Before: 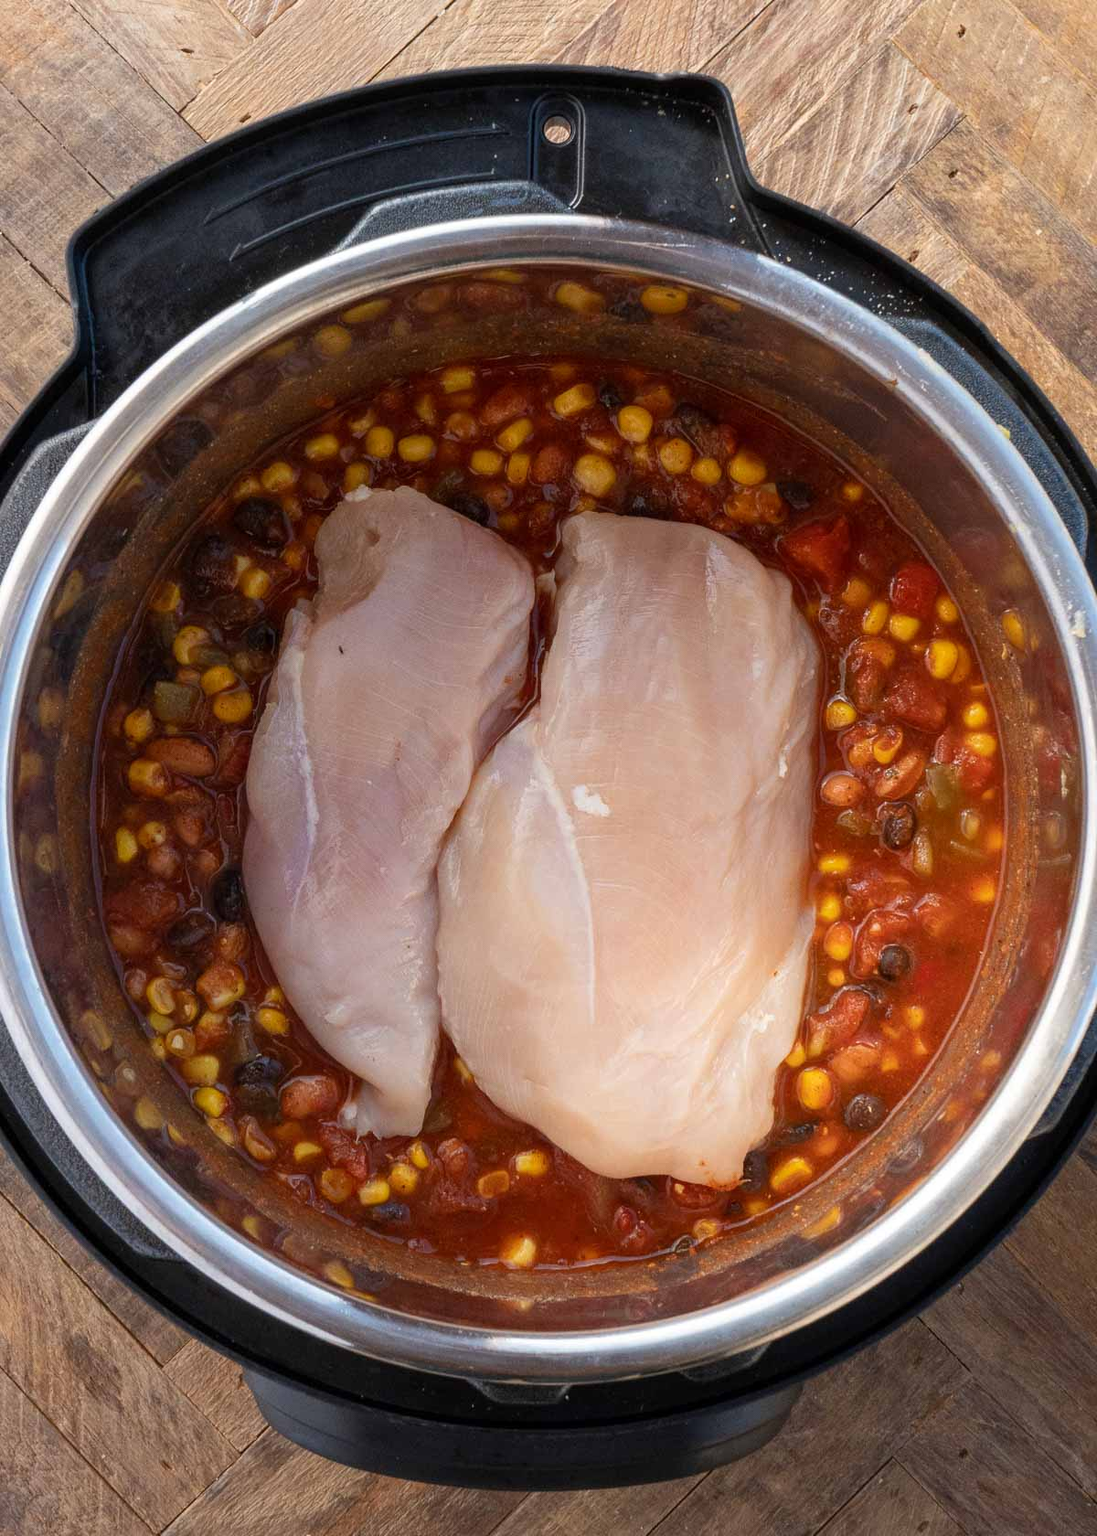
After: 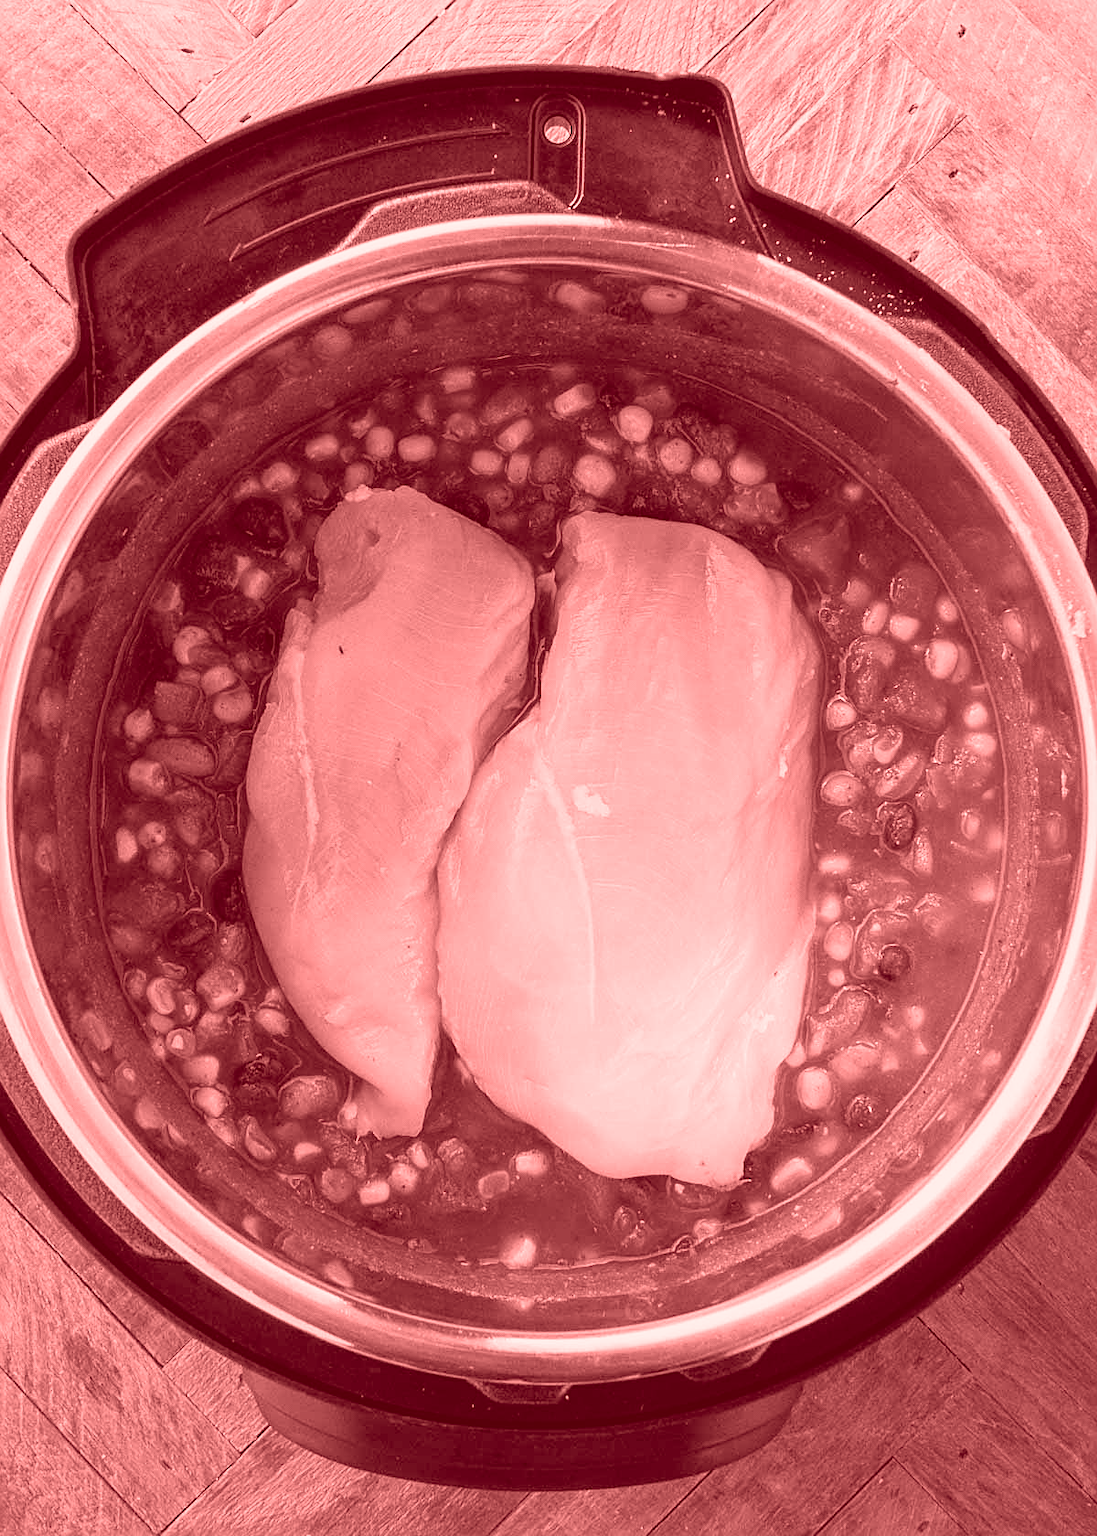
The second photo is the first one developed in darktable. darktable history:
colorize: saturation 60%, source mix 100%
sigmoid: contrast 1.22, skew 0.65
sharpen: on, module defaults
